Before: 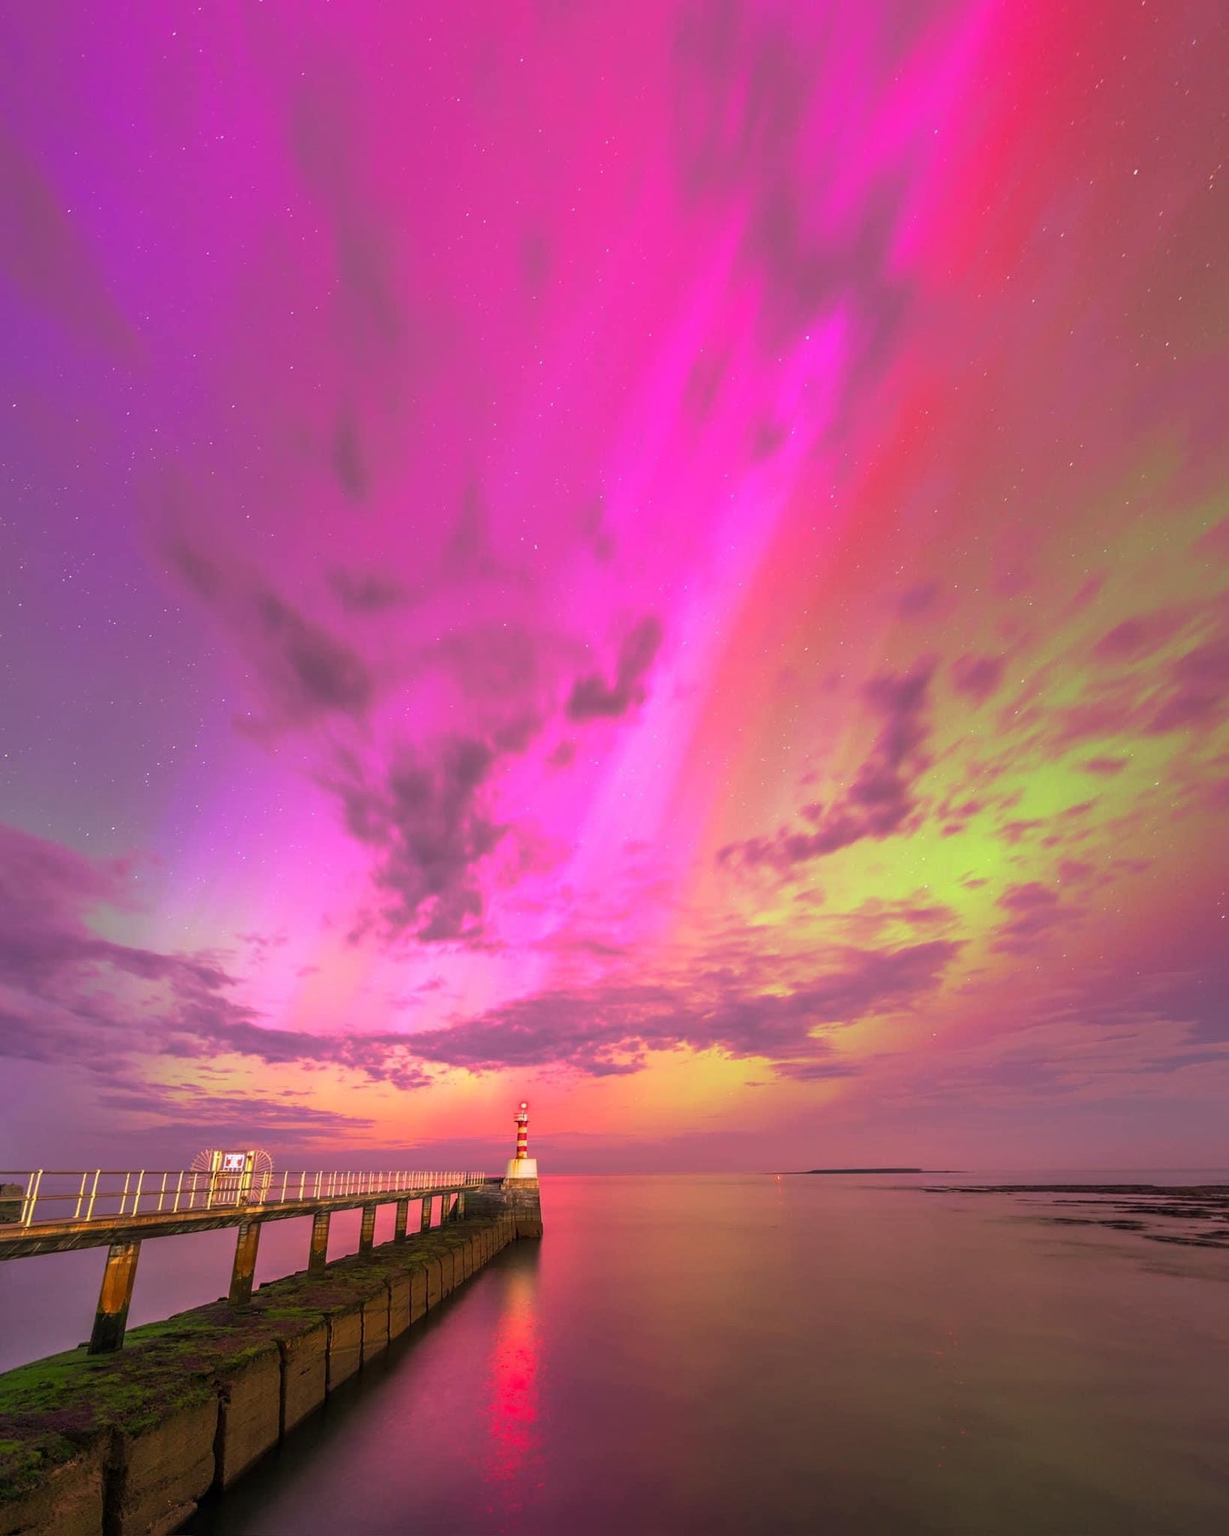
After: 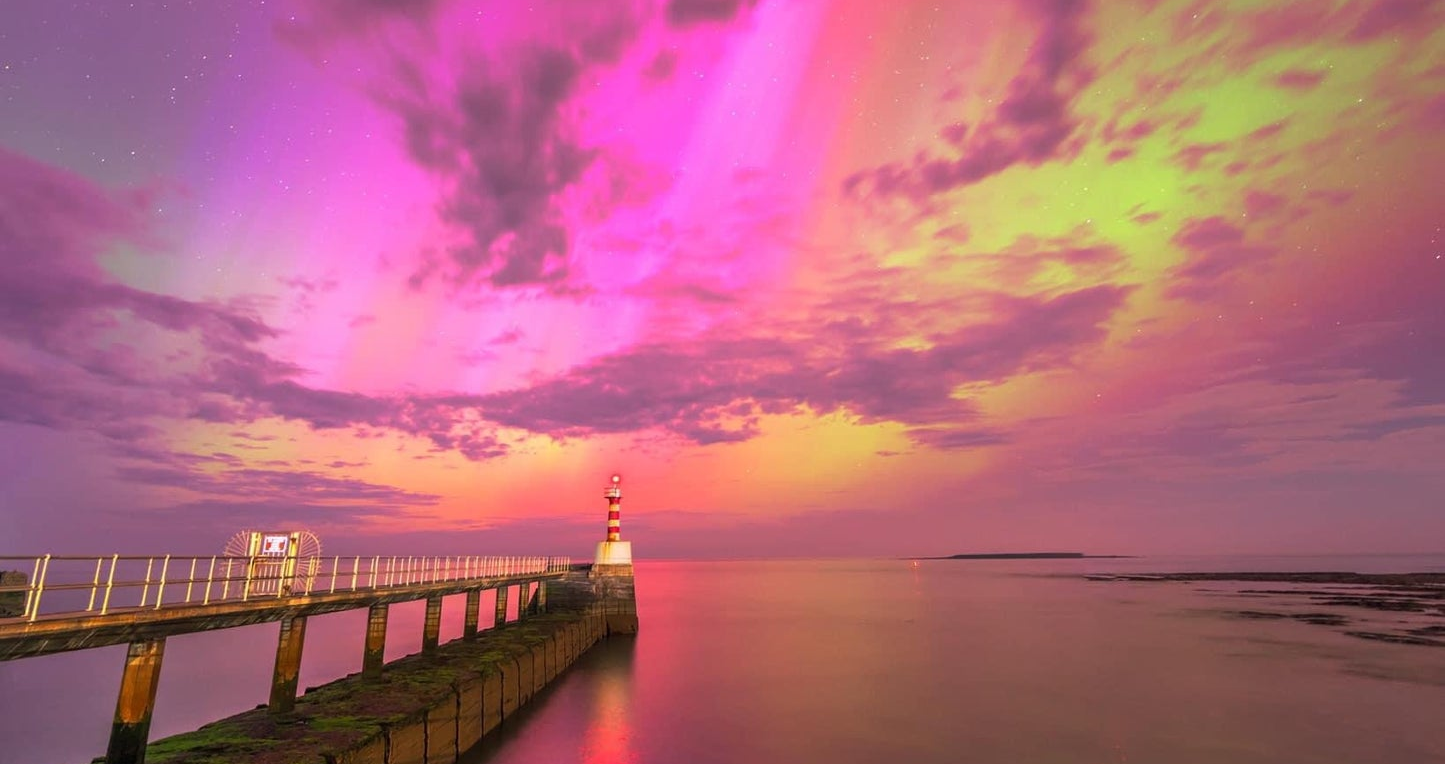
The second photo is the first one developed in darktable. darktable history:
crop: top 45.495%, bottom 12.151%
